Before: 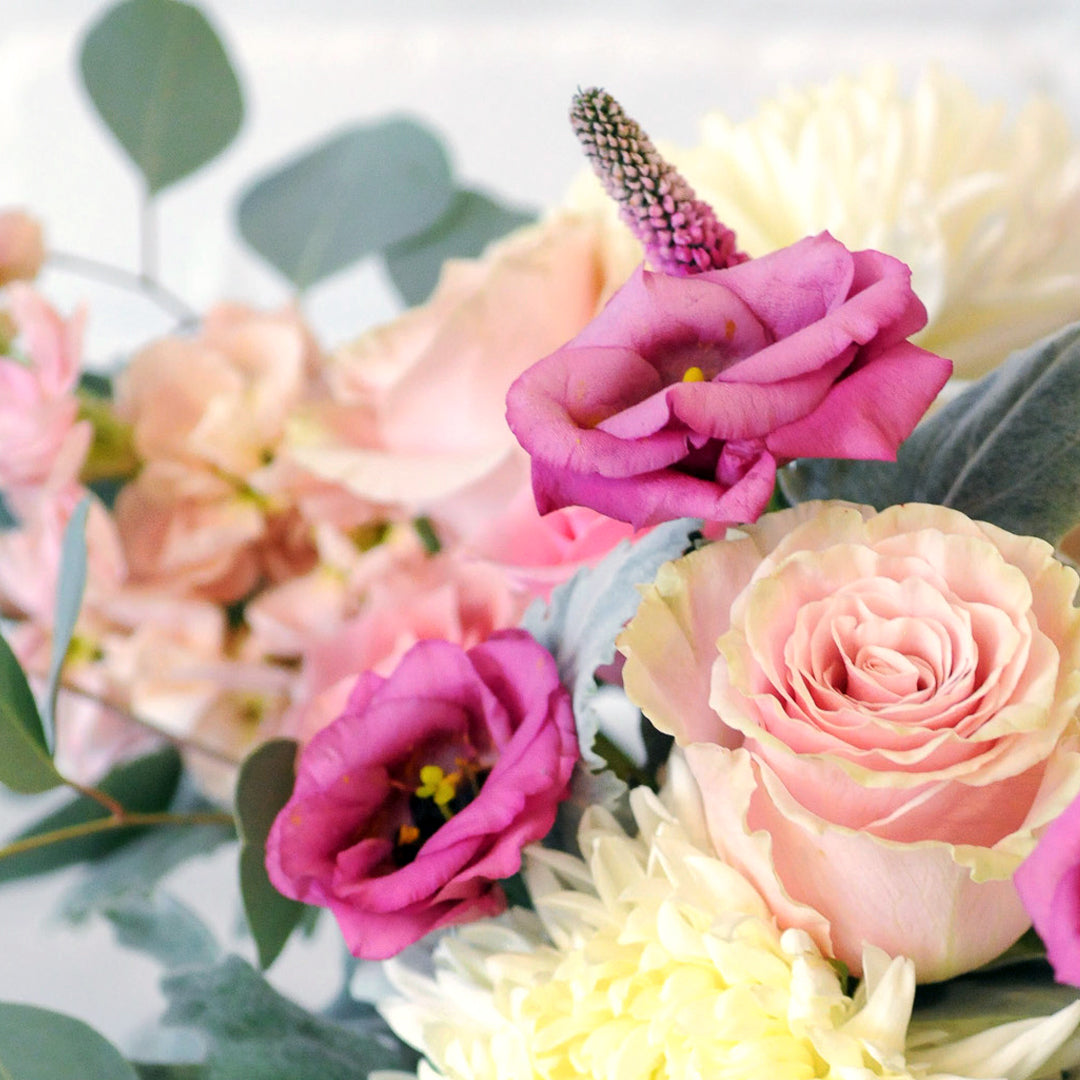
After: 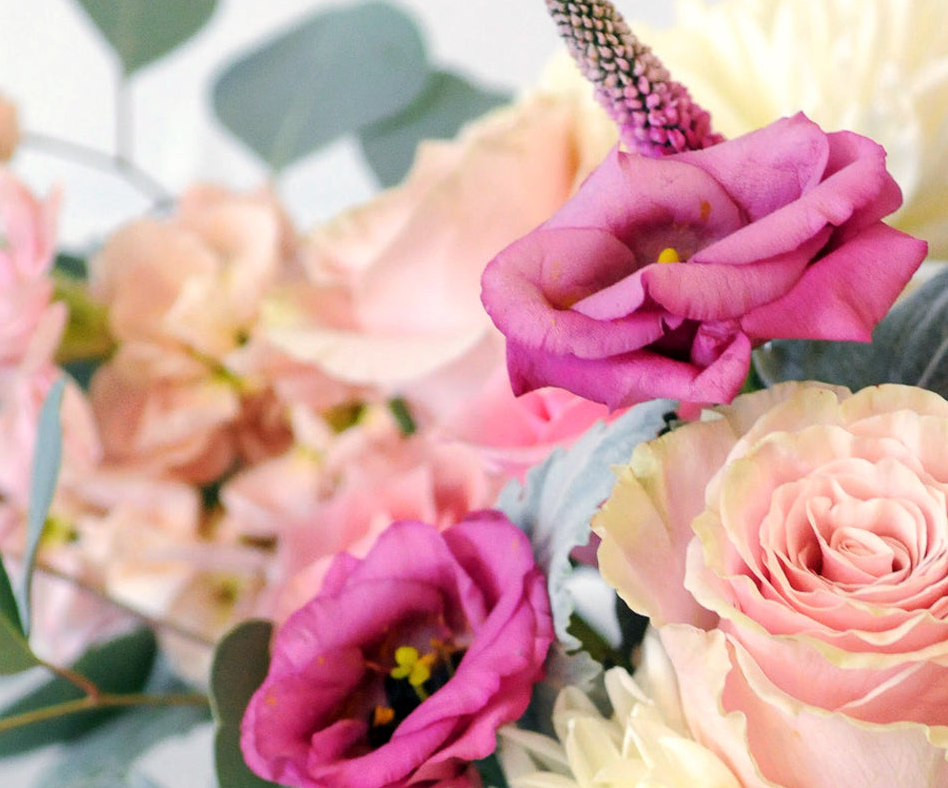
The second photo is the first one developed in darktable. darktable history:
crop and rotate: left 2.39%, top 11.1%, right 9.756%, bottom 15.851%
